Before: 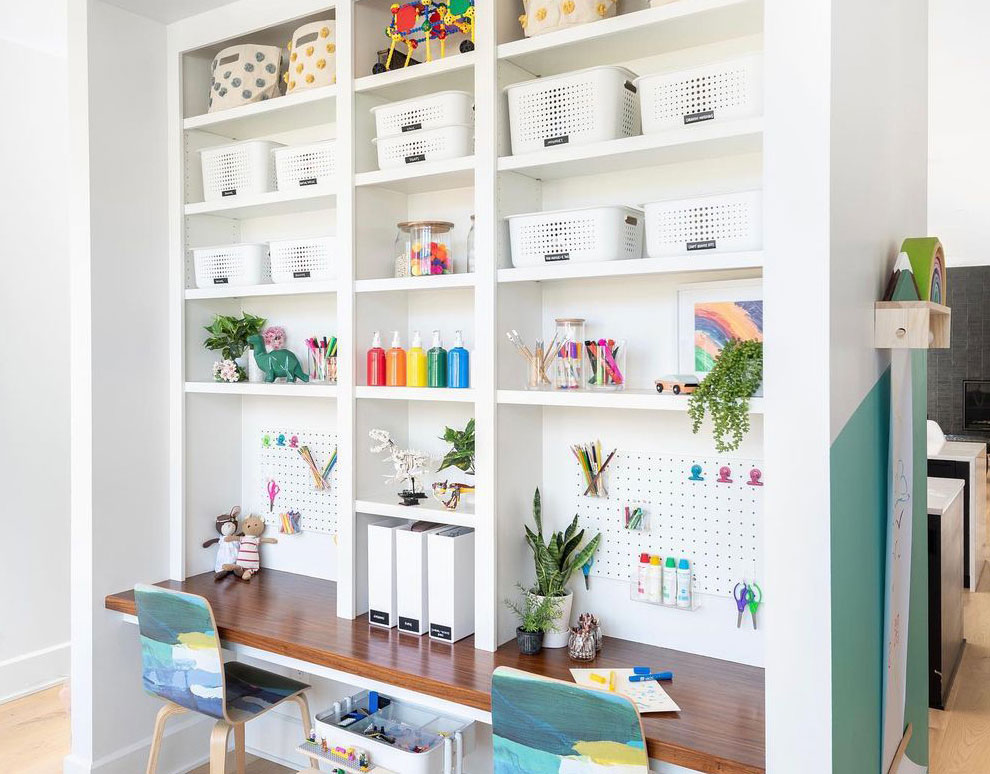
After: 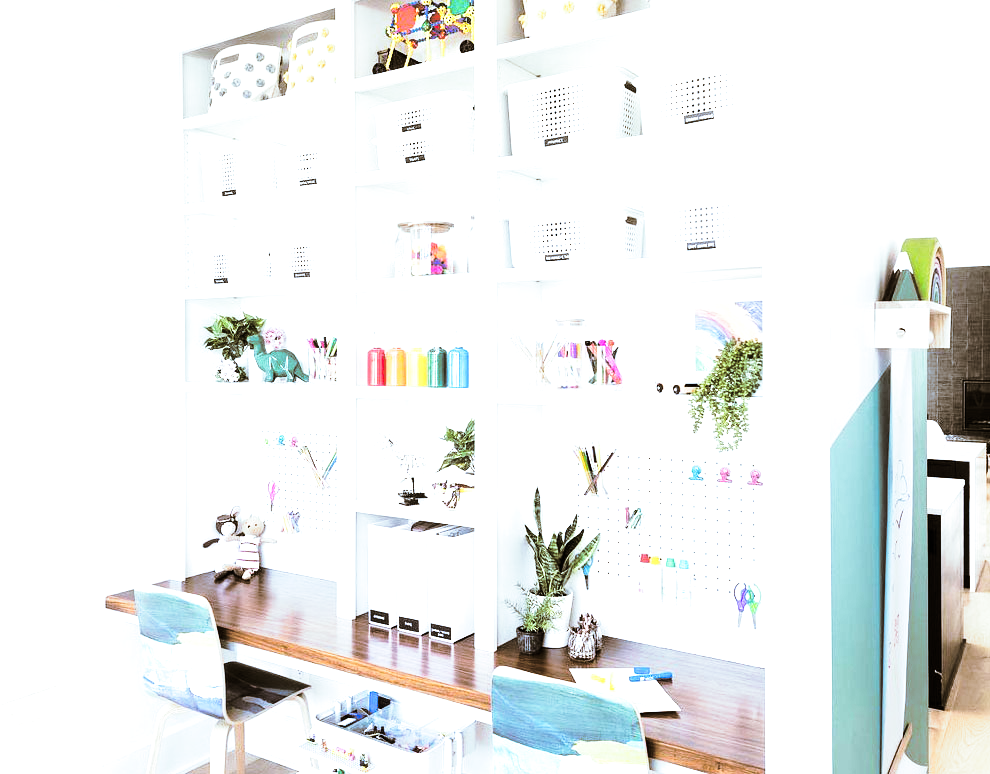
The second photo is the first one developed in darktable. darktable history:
white balance: red 0.931, blue 1.11
split-toning: shadows › hue 37.98°, highlights › hue 185.58°, balance -55.261
base curve: curves: ch0 [(0, 0) (0.028, 0.03) (0.121, 0.232) (0.46, 0.748) (0.859, 0.968) (1, 1)], preserve colors none
tone equalizer: -8 EV -1.08 EV, -7 EV -1.01 EV, -6 EV -0.867 EV, -5 EV -0.578 EV, -3 EV 0.578 EV, -2 EV 0.867 EV, -1 EV 1.01 EV, +0 EV 1.08 EV, edges refinement/feathering 500, mask exposure compensation -1.57 EV, preserve details no
